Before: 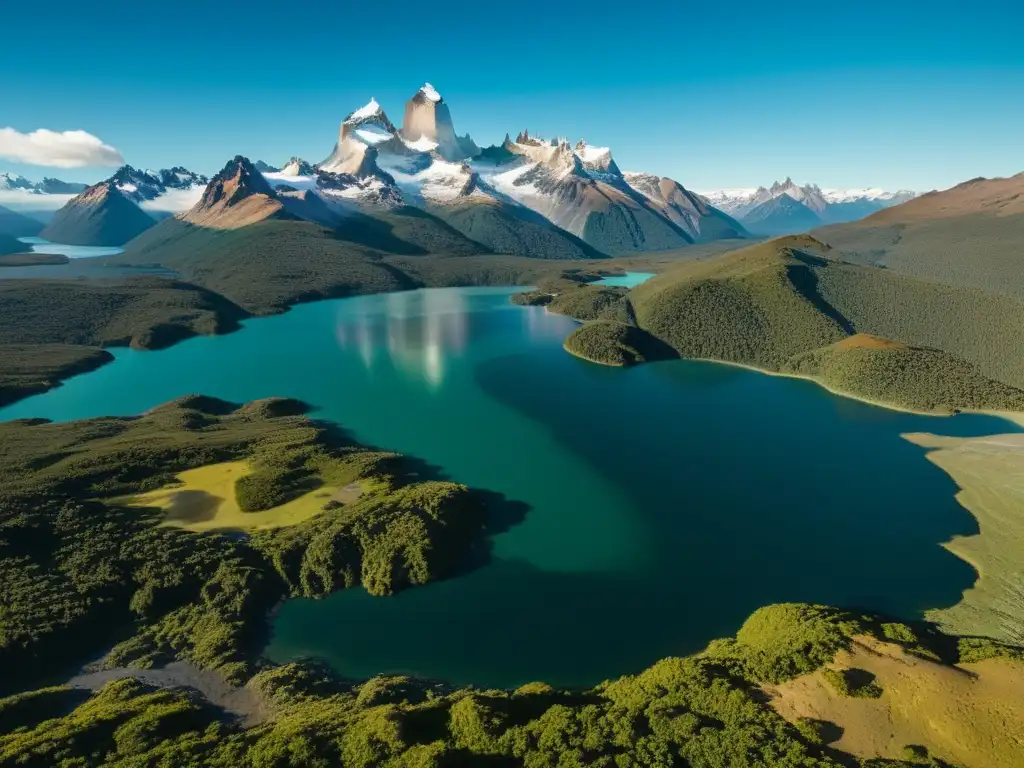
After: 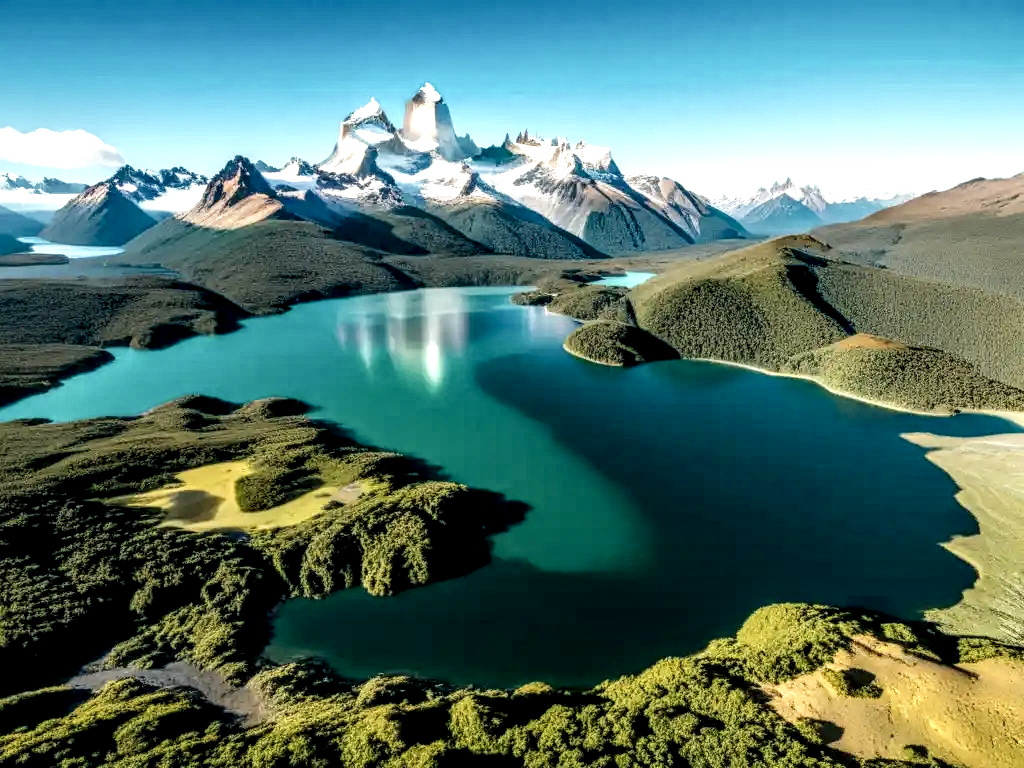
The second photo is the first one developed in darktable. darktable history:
local contrast: highlights 18%, detail 188%
tone curve: curves: ch0 [(0, 0) (0.004, 0.001) (0.133, 0.132) (0.325, 0.395) (0.455, 0.565) (0.832, 0.925) (1, 1)], preserve colors none
color correction: highlights b* 0, saturation 0.866
